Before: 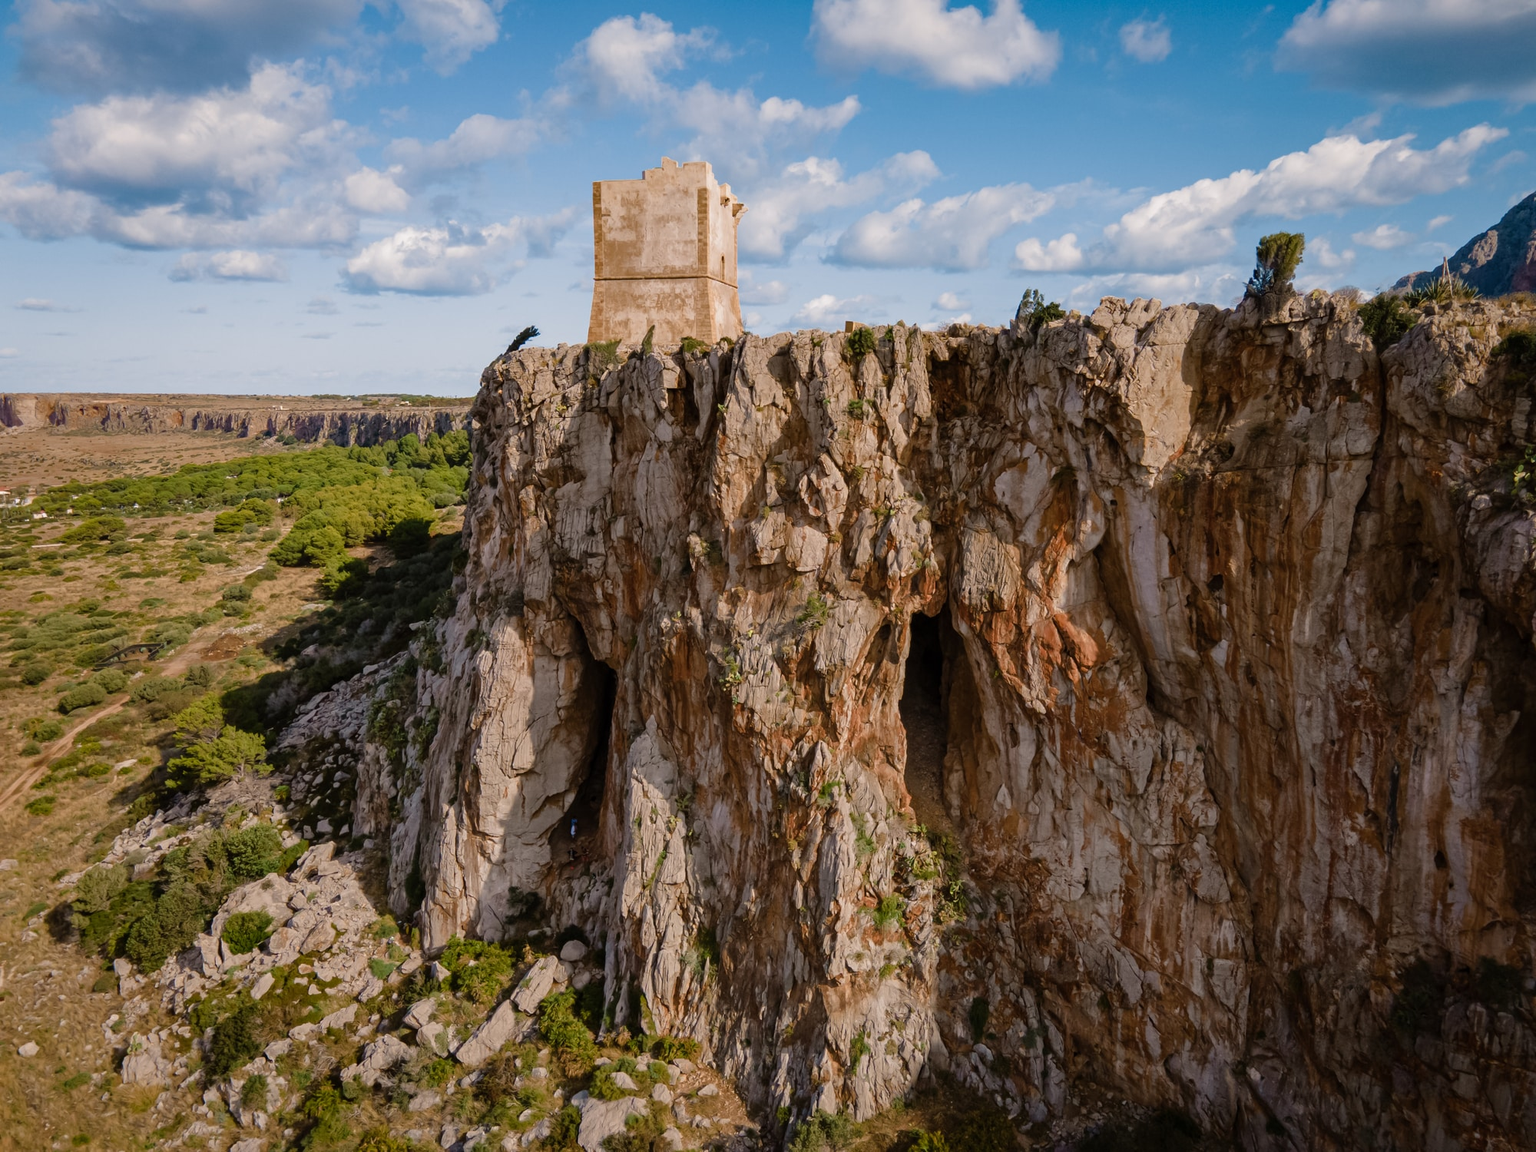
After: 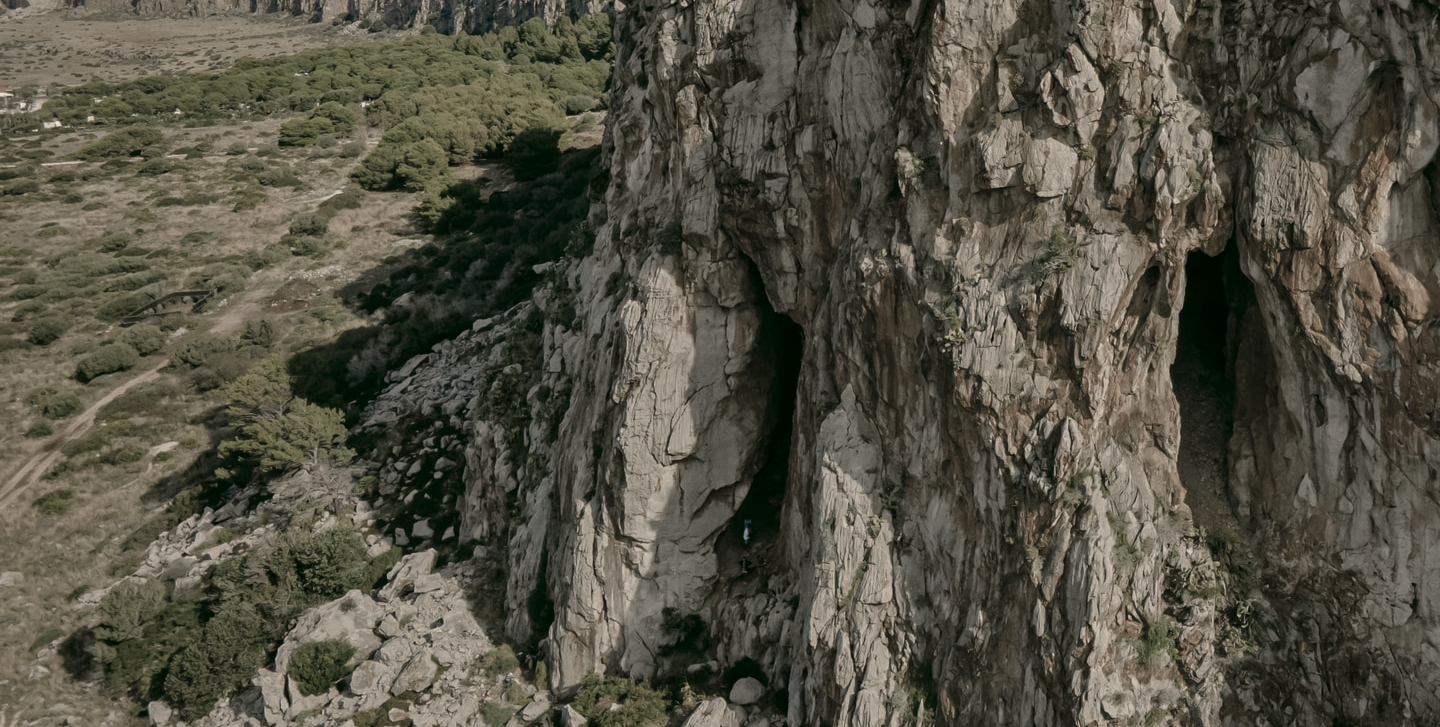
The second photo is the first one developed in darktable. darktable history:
crop: top 36.498%, right 27.964%, bottom 14.995%
color zones: curves: ch0 [(0, 0.613) (0.01, 0.613) (0.245, 0.448) (0.498, 0.529) (0.642, 0.665) (0.879, 0.777) (0.99, 0.613)]; ch1 [(0, 0.272) (0.219, 0.127) (0.724, 0.346)]
color correction: highlights a* 5.3, highlights b* 24.26, shadows a* -15.58, shadows b* 4.02
